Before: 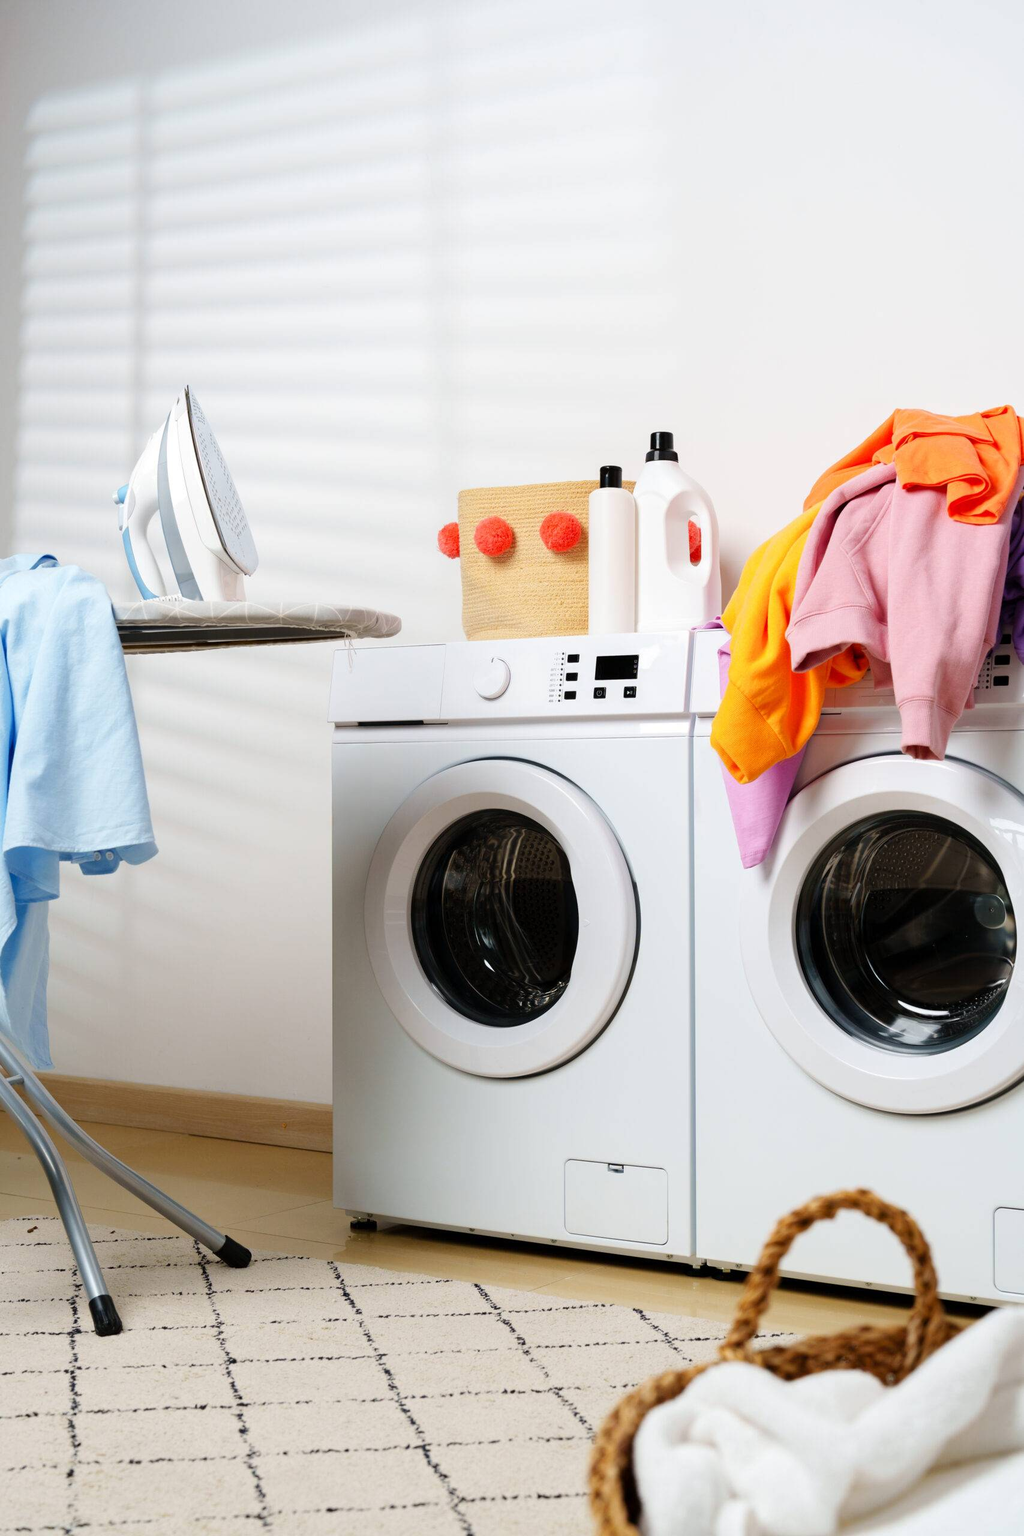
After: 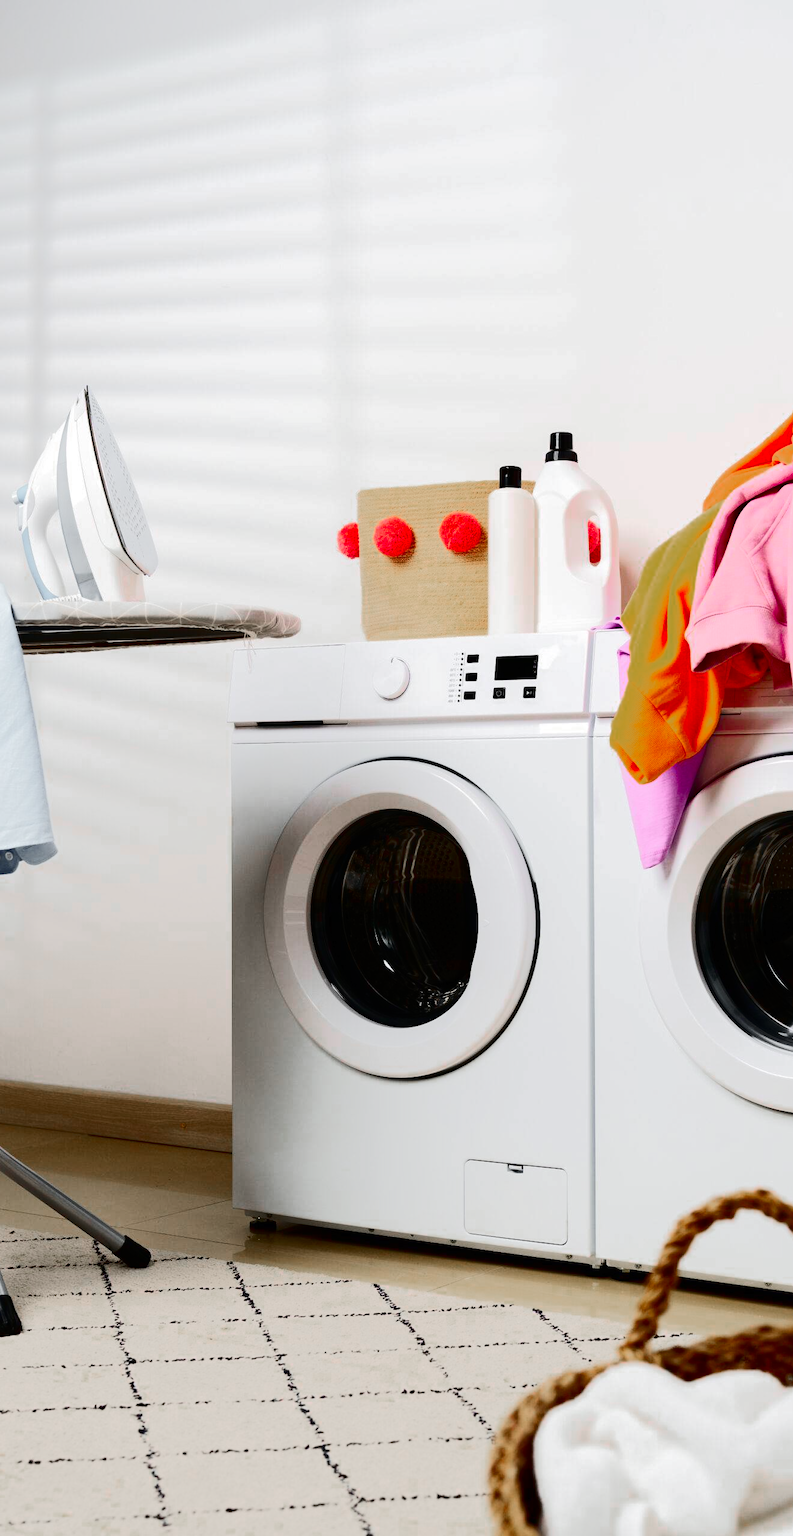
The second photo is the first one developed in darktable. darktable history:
tone curve: curves: ch0 [(0, 0) (0.003, 0.006) (0.011, 0.006) (0.025, 0.008) (0.044, 0.014) (0.069, 0.02) (0.1, 0.025) (0.136, 0.037) (0.177, 0.053) (0.224, 0.086) (0.277, 0.13) (0.335, 0.189) (0.399, 0.253) (0.468, 0.375) (0.543, 0.521) (0.623, 0.671) (0.709, 0.789) (0.801, 0.841) (0.898, 0.889) (1, 1)], color space Lab, independent channels, preserve colors none
crop: left 9.884%, right 12.575%
color zones: curves: ch0 [(0, 0.48) (0.209, 0.398) (0.305, 0.332) (0.429, 0.493) (0.571, 0.5) (0.714, 0.5) (0.857, 0.5) (1, 0.48)]; ch1 [(0, 0.736) (0.143, 0.625) (0.225, 0.371) (0.429, 0.256) (0.571, 0.241) (0.714, 0.213) (0.857, 0.48) (1, 0.736)]; ch2 [(0, 0.448) (0.143, 0.498) (0.286, 0.5) (0.429, 0.5) (0.571, 0.5) (0.714, 0.5) (0.857, 0.5) (1, 0.448)]
local contrast: mode bilateral grid, contrast 19, coarseness 51, detail 103%, midtone range 0.2
